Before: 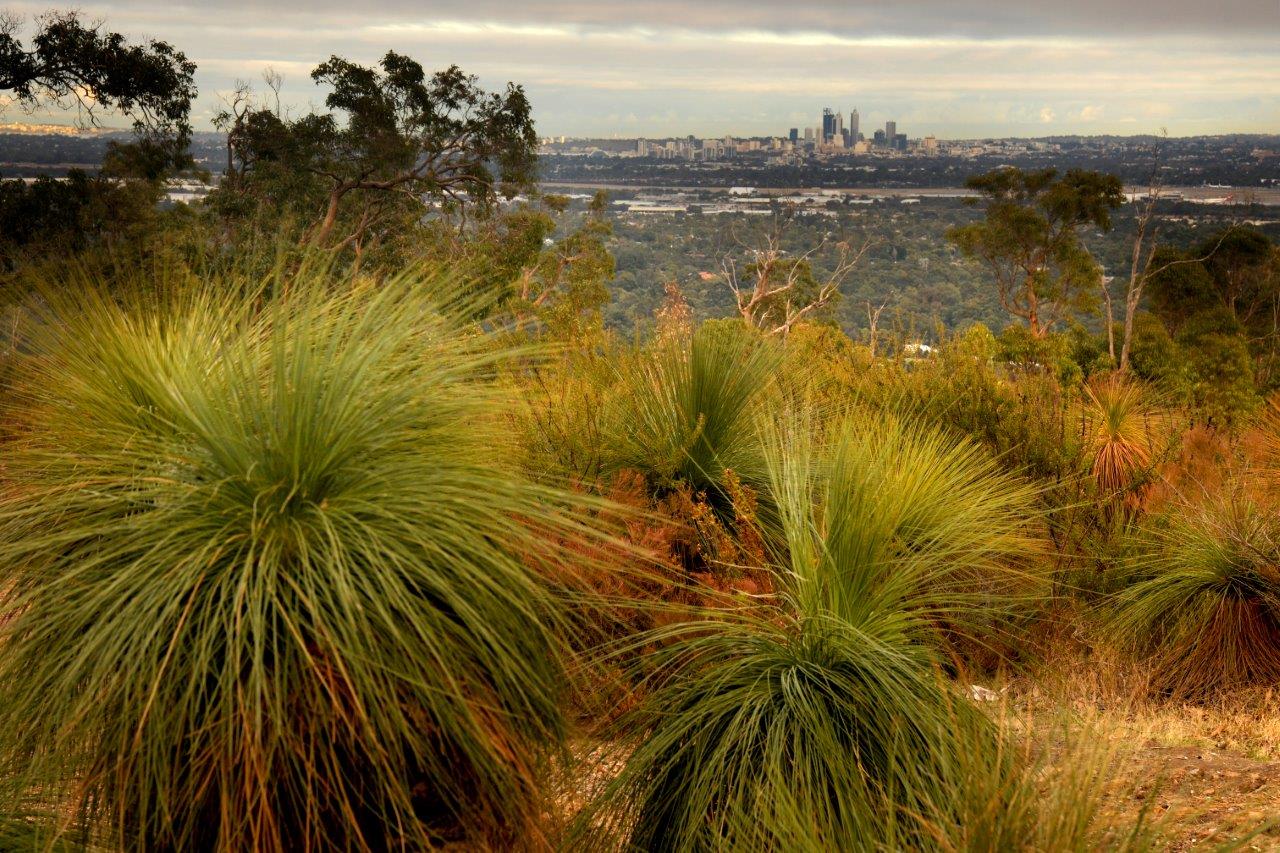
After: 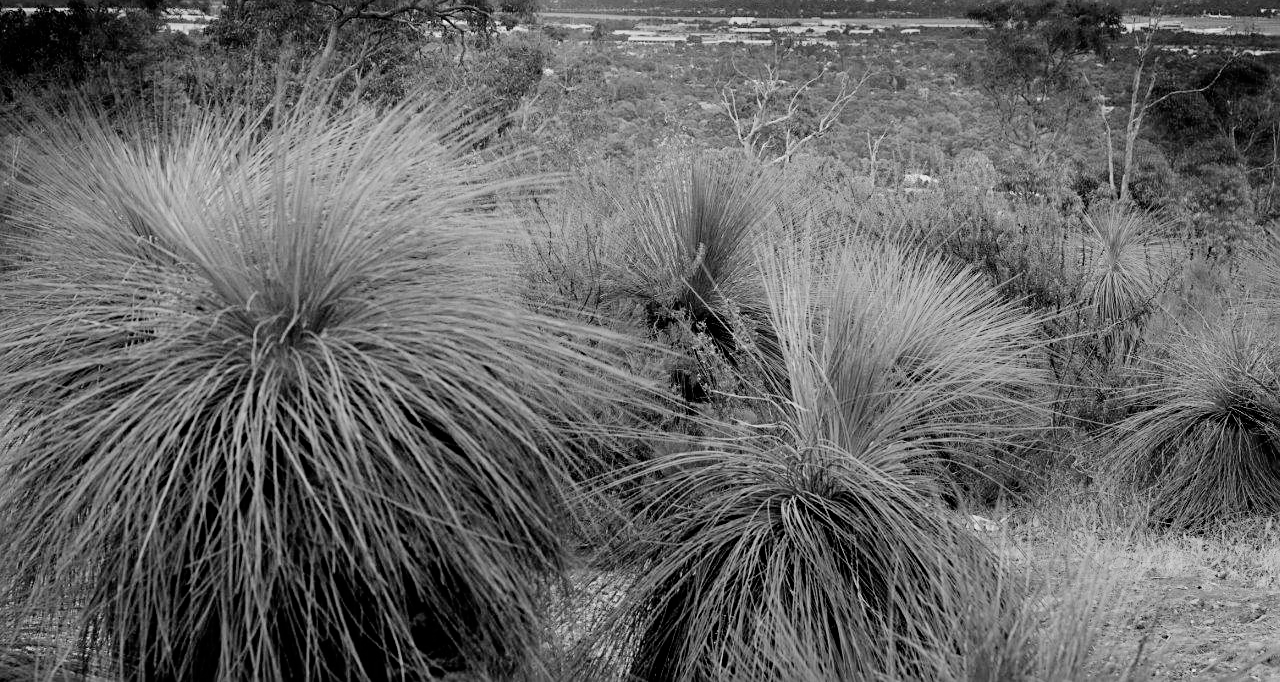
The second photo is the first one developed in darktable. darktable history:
crop and rotate: top 19.998%
white balance: red 1.045, blue 0.932
filmic rgb: black relative exposure -7.15 EV, white relative exposure 5.36 EV, hardness 3.02, color science v6 (2022)
sharpen: on, module defaults
exposure: black level correction 0, exposure 0.7 EV, compensate exposure bias true, compensate highlight preservation false
monochrome: on, module defaults
